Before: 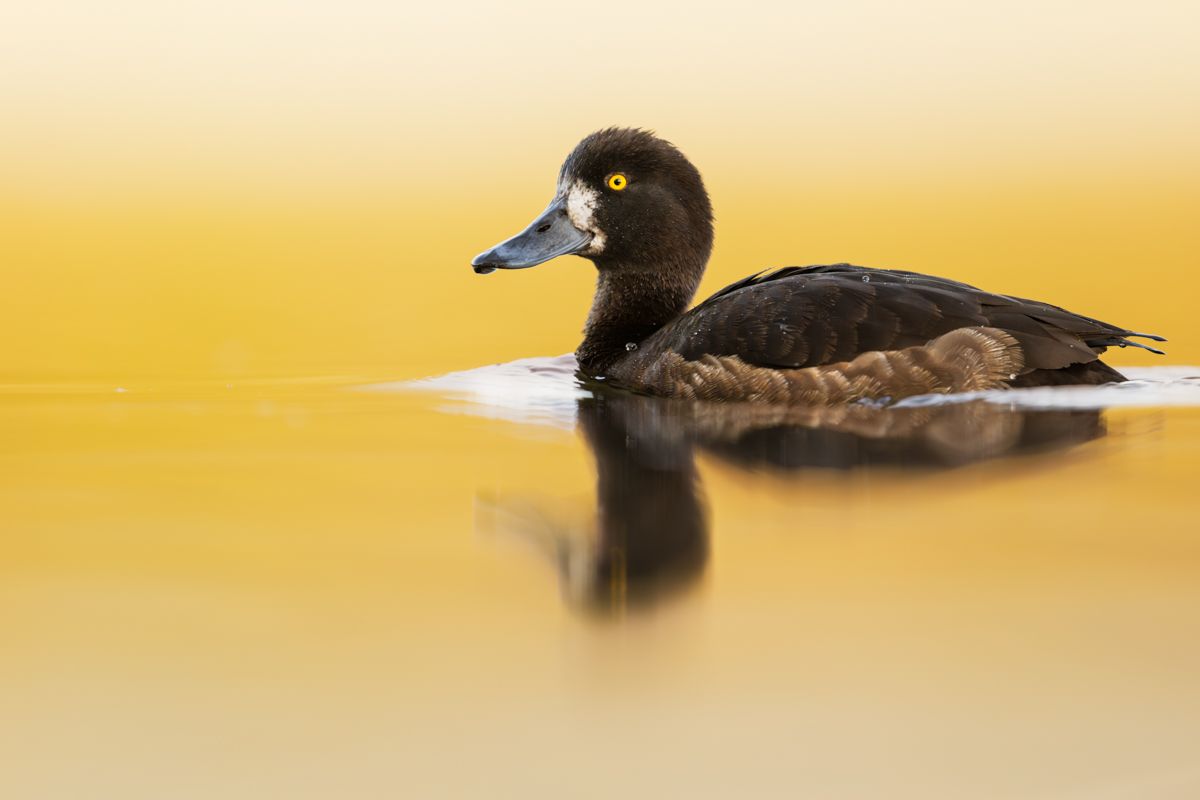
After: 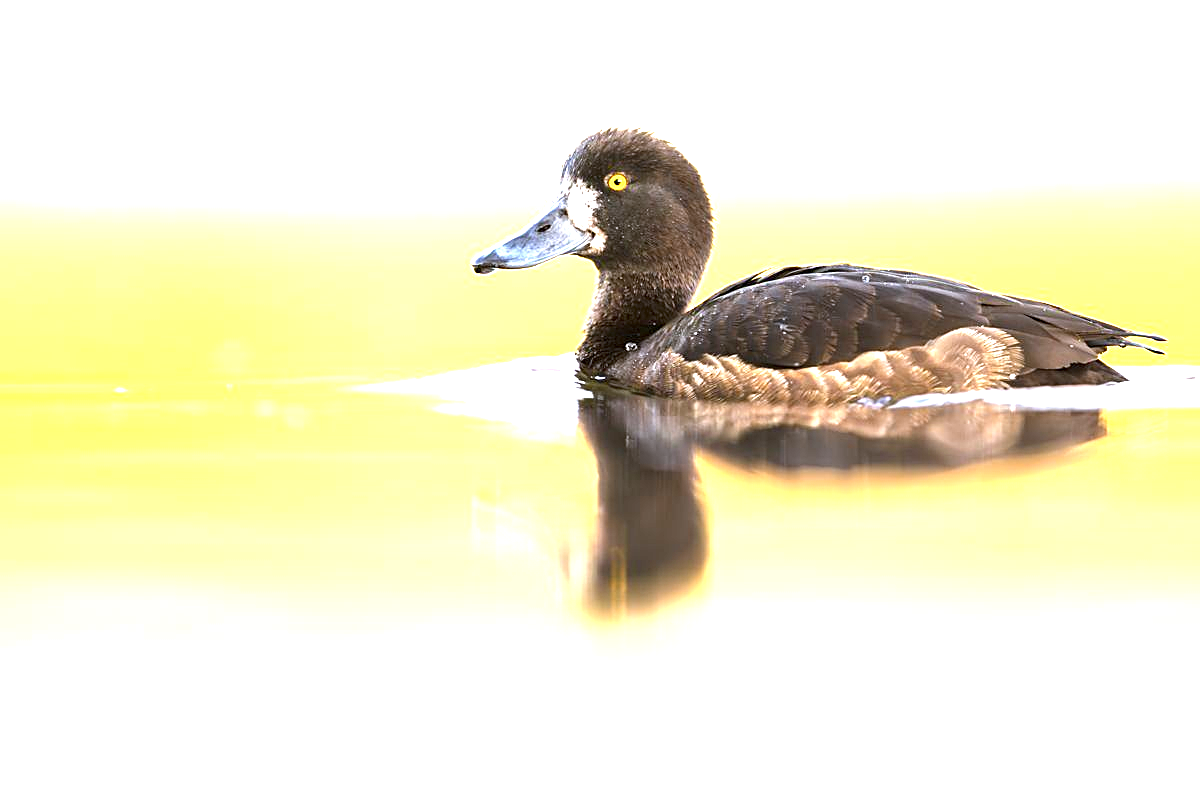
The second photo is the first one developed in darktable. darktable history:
exposure: exposure 2.04 EV, compensate highlight preservation false
sharpen: on, module defaults
tone equalizer: on, module defaults
white balance: red 0.967, blue 1.119, emerald 0.756
